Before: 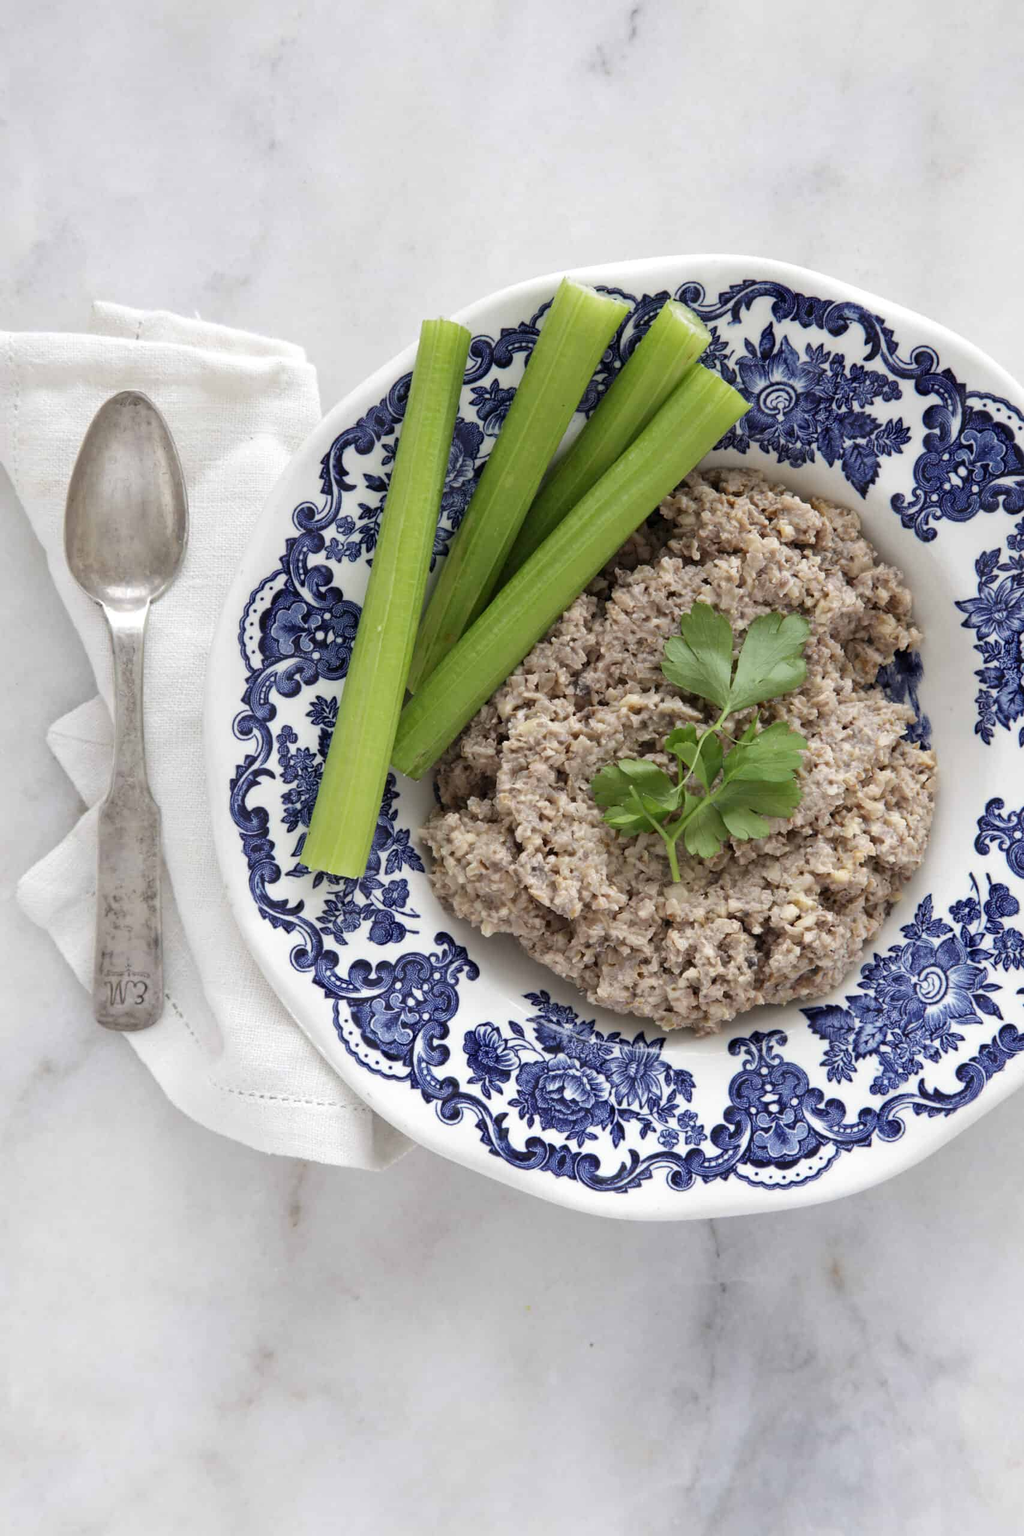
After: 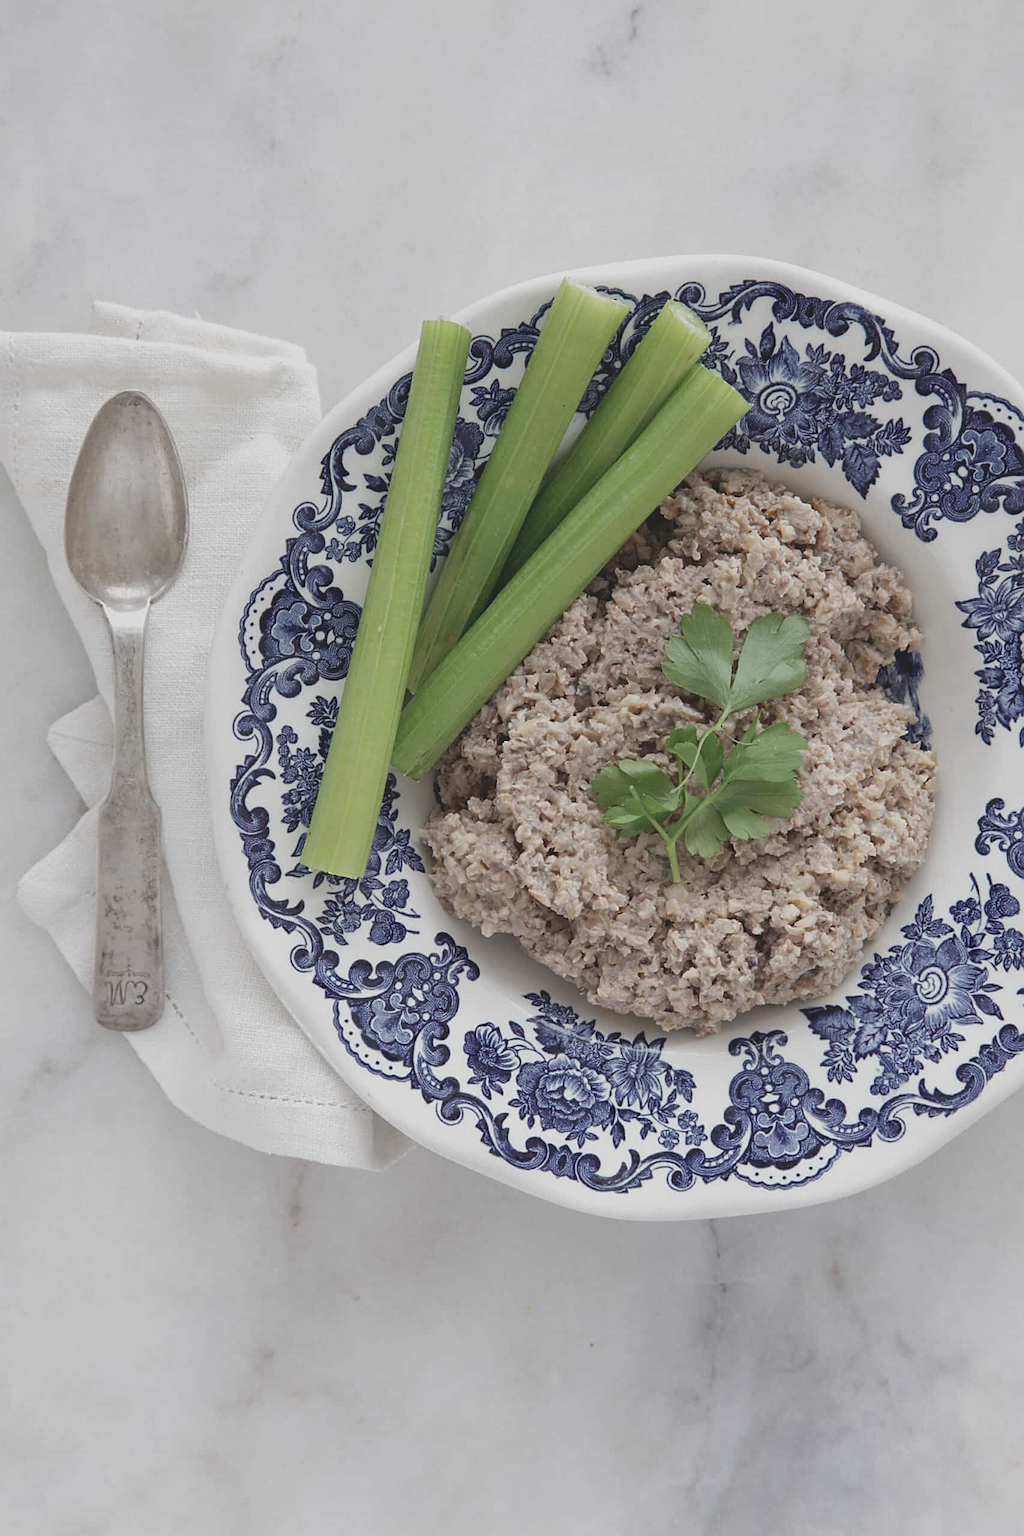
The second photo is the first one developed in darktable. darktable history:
sharpen: on, module defaults
contrast brightness saturation: contrast -0.263, saturation -0.421
